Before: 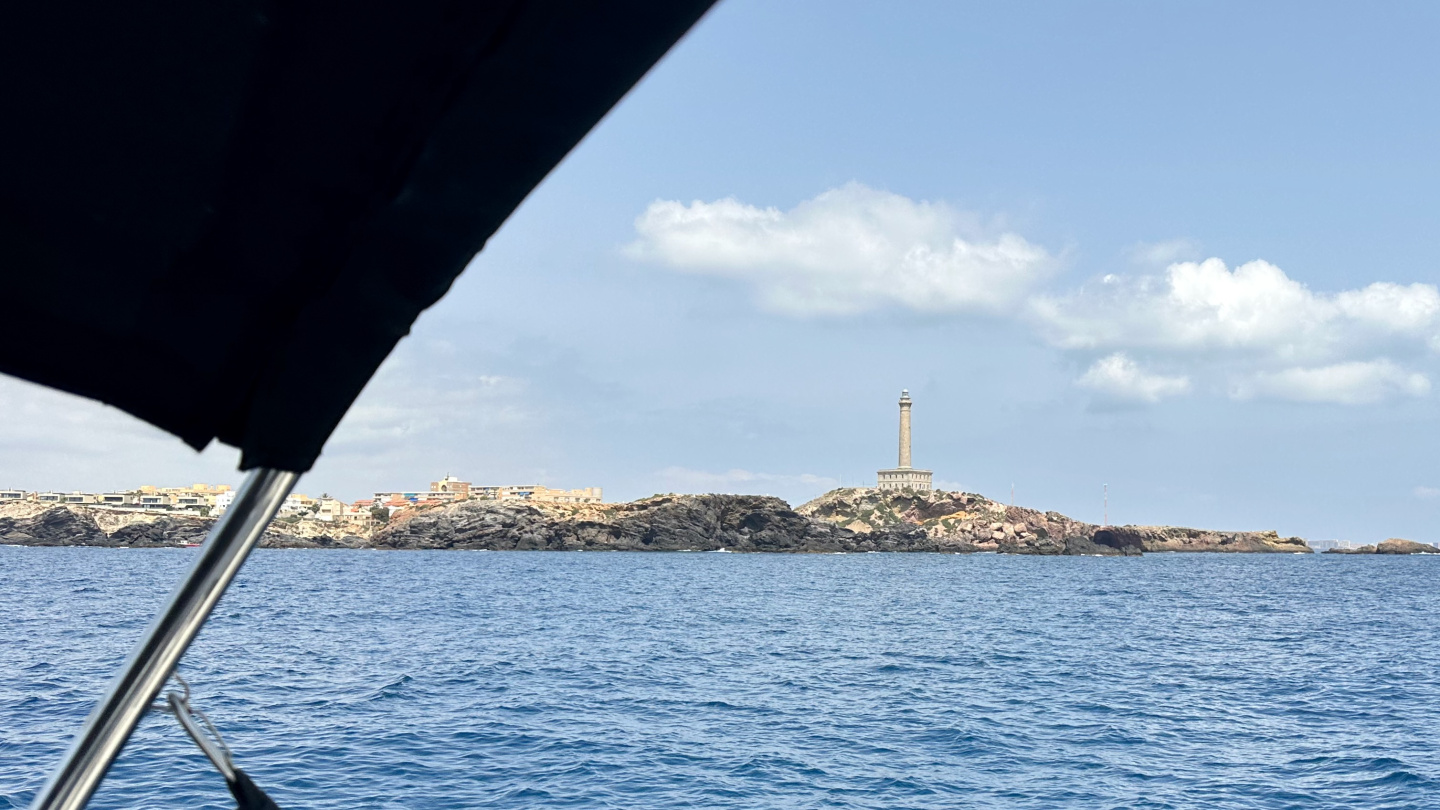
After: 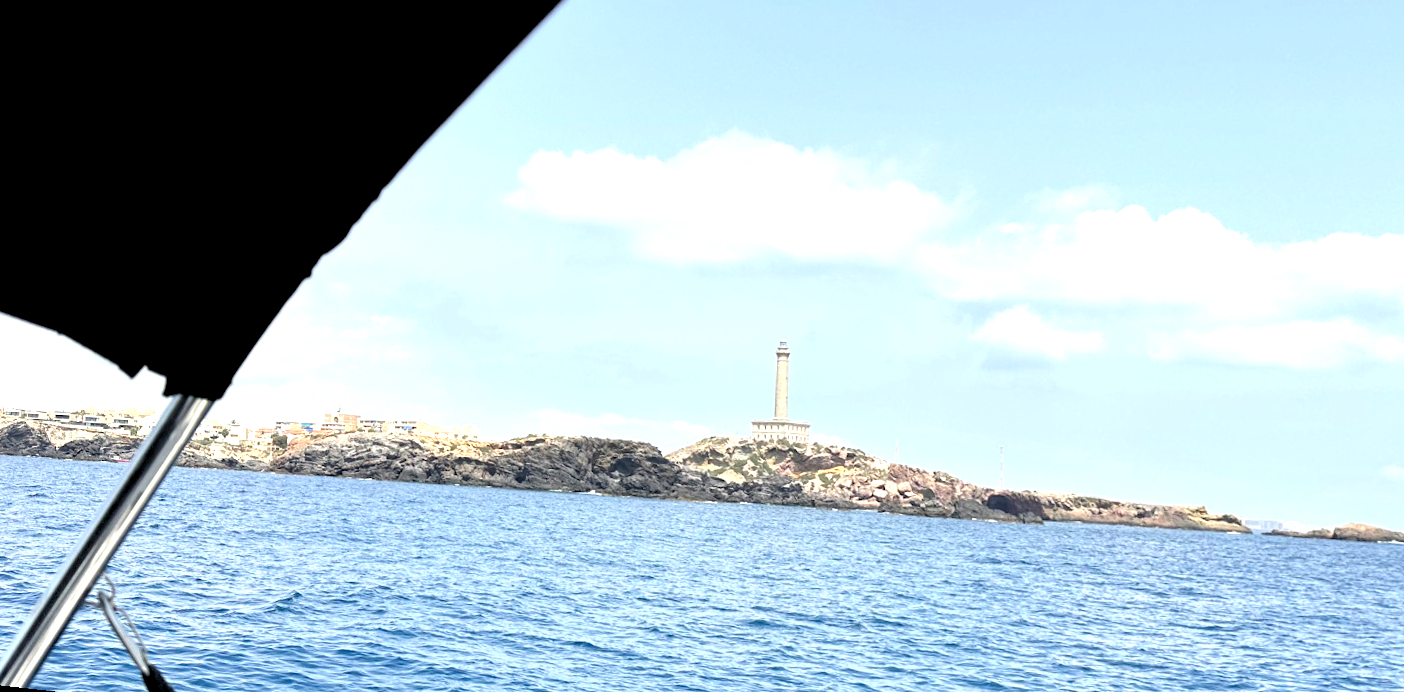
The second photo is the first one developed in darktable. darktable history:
crop: top 0.05%, bottom 0.098%
rotate and perspective: rotation 1.69°, lens shift (vertical) -0.023, lens shift (horizontal) -0.291, crop left 0.025, crop right 0.988, crop top 0.092, crop bottom 0.842
exposure: black level correction 0.001, exposure 0.5 EV, compensate exposure bias true, compensate highlight preservation false
rgb levels: levels [[0.01, 0.419, 0.839], [0, 0.5, 1], [0, 0.5, 1]]
